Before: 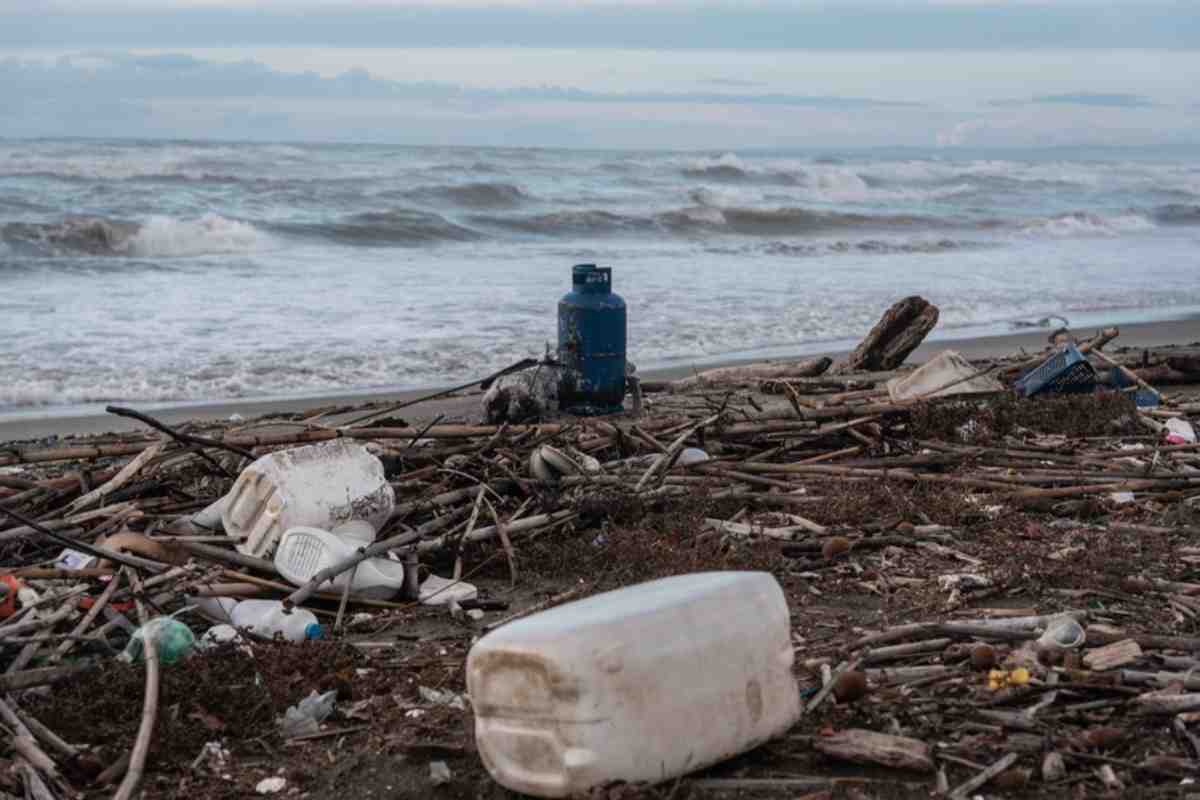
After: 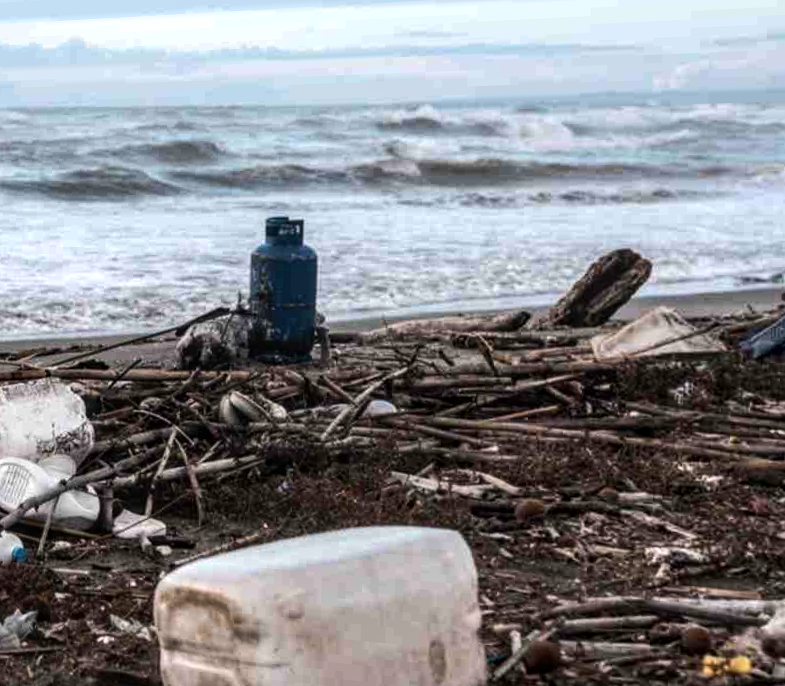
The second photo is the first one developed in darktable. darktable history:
white balance: red 1, blue 1
tone equalizer: -8 EV -0.75 EV, -7 EV -0.7 EV, -6 EV -0.6 EV, -5 EV -0.4 EV, -3 EV 0.4 EV, -2 EV 0.6 EV, -1 EV 0.7 EV, +0 EV 0.75 EV, edges refinement/feathering 500, mask exposure compensation -1.57 EV, preserve details no
rotate and perspective: rotation 1.69°, lens shift (vertical) -0.023, lens shift (horizontal) -0.291, crop left 0.025, crop right 0.988, crop top 0.092, crop bottom 0.842
crop and rotate: left 17.732%, right 15.423%
local contrast: on, module defaults
